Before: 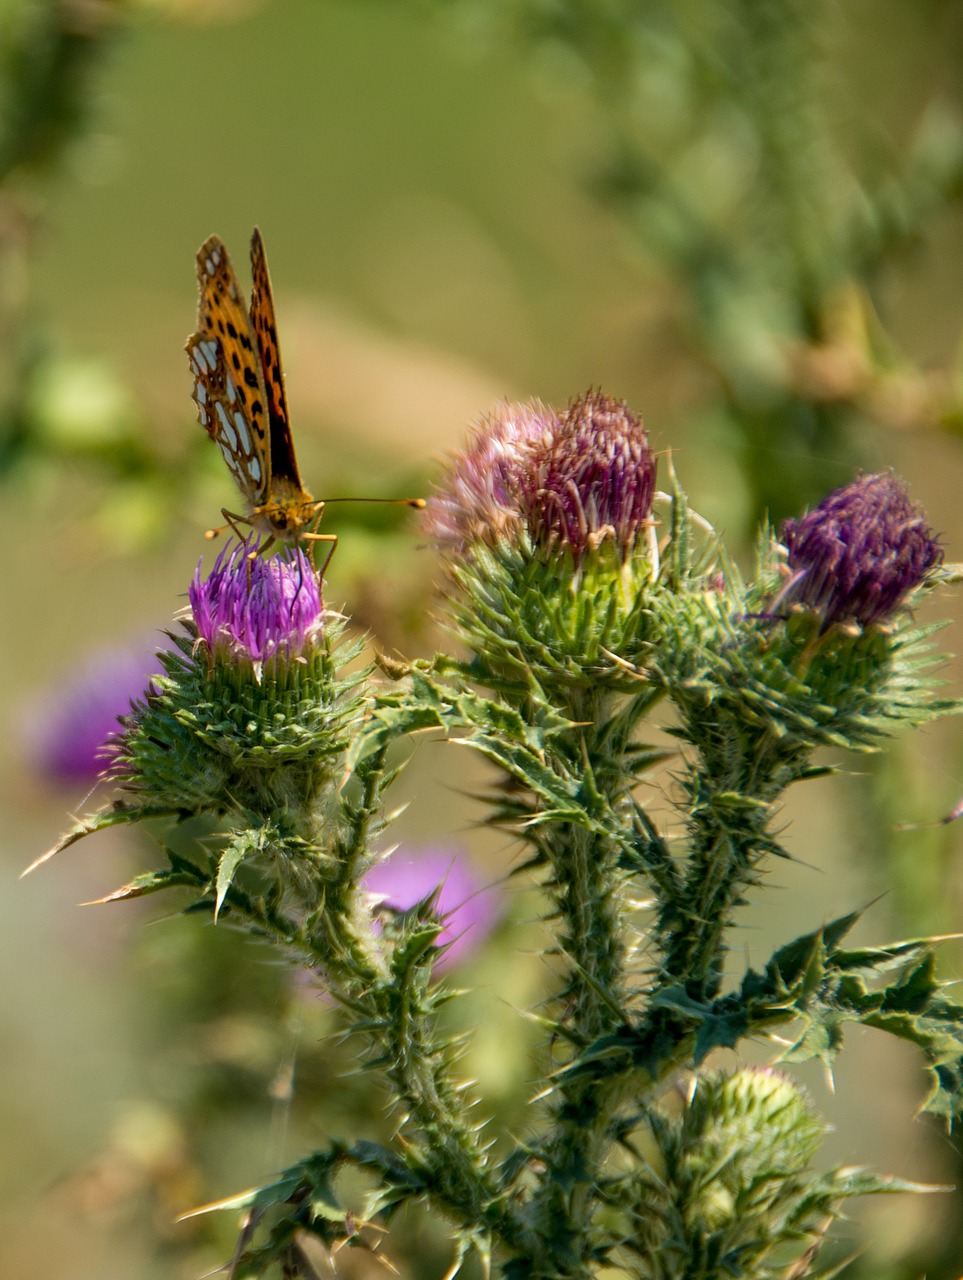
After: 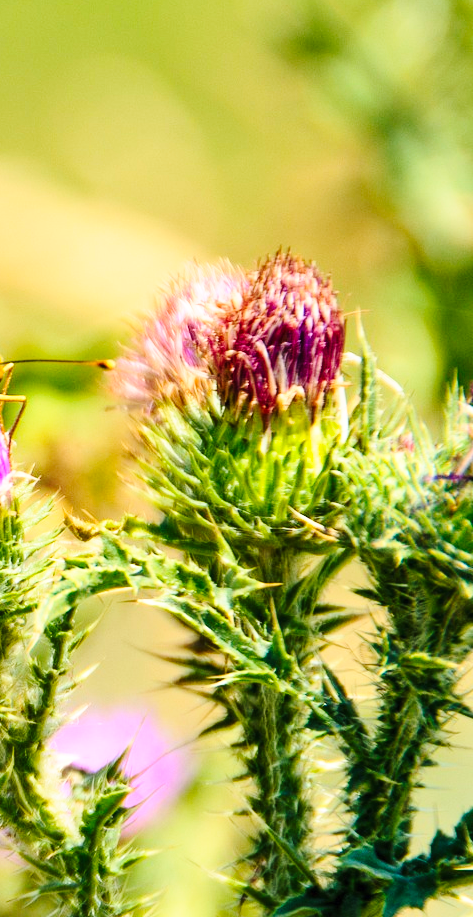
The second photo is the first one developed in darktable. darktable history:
crop: left 32.333%, top 10.923%, right 18.492%, bottom 17.363%
base curve: curves: ch0 [(0, 0) (0.028, 0.03) (0.121, 0.232) (0.46, 0.748) (0.859, 0.968) (1, 1)], preserve colors none
contrast brightness saturation: contrast 0.203, brightness 0.162, saturation 0.23
